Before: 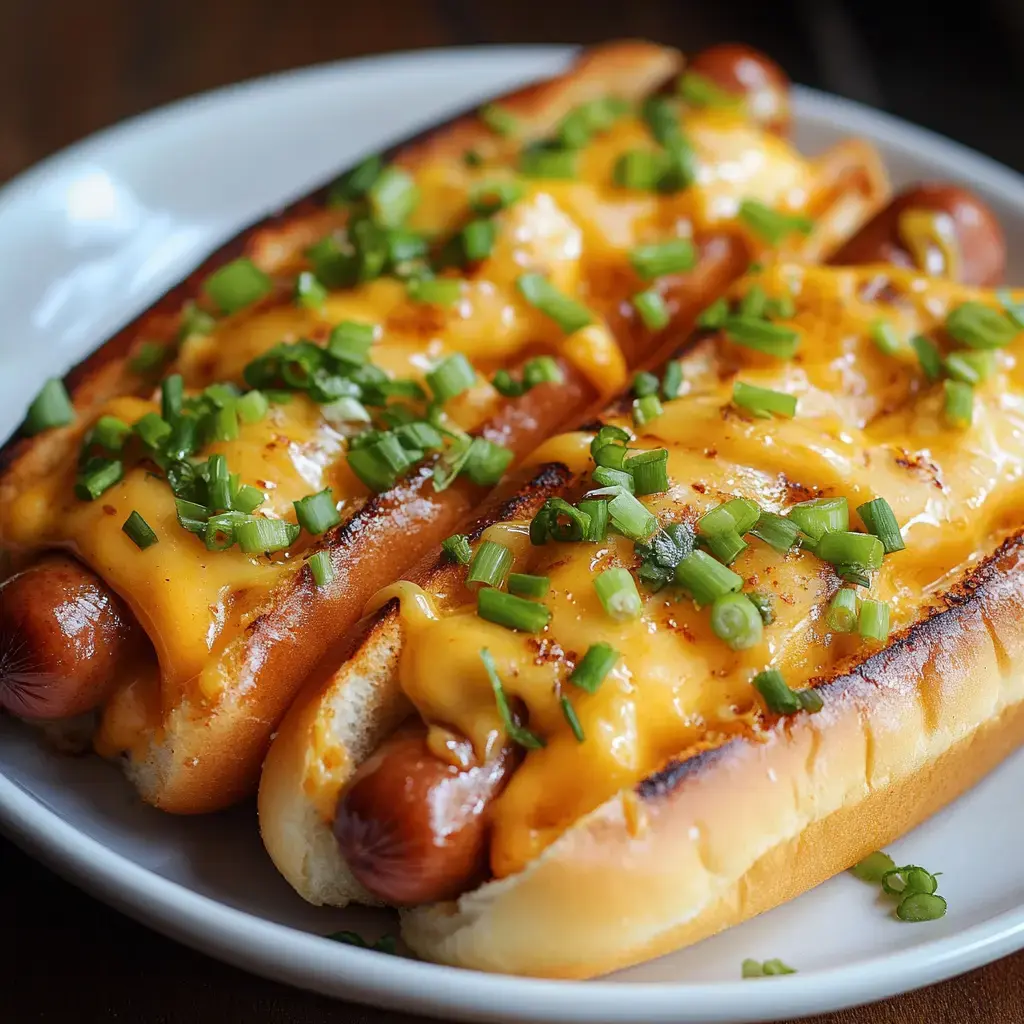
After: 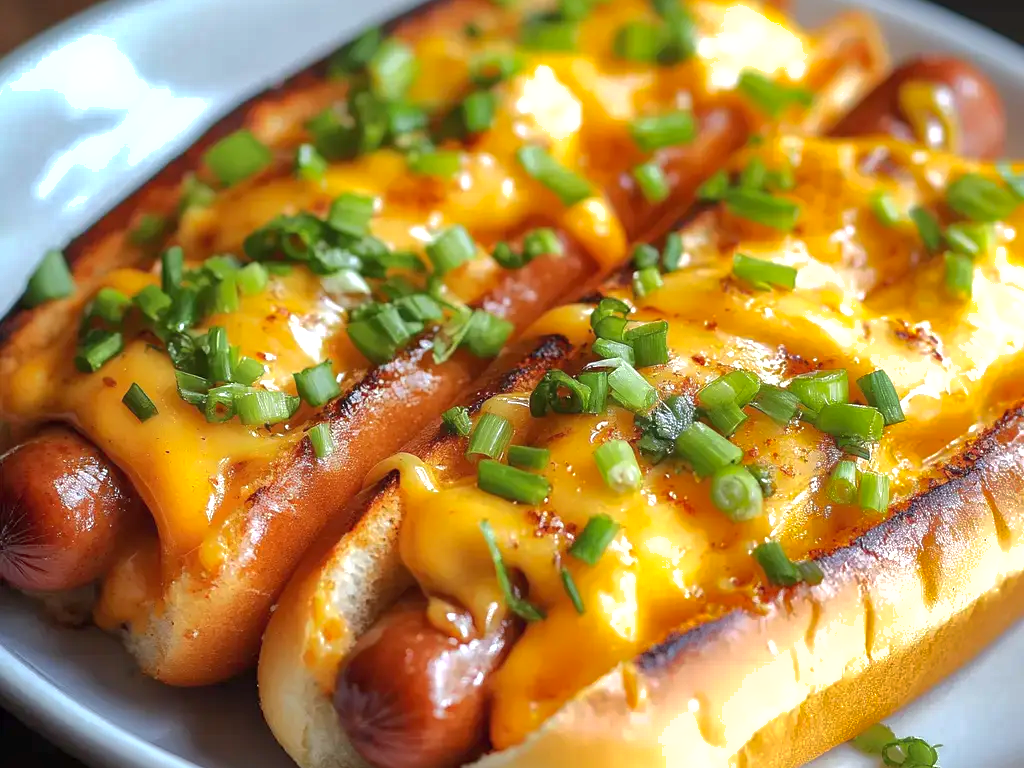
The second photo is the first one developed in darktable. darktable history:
exposure: exposure 0.6 EV, compensate highlight preservation false
shadows and highlights: shadows 40, highlights -60
crop and rotate: top 12.5%, bottom 12.5%
